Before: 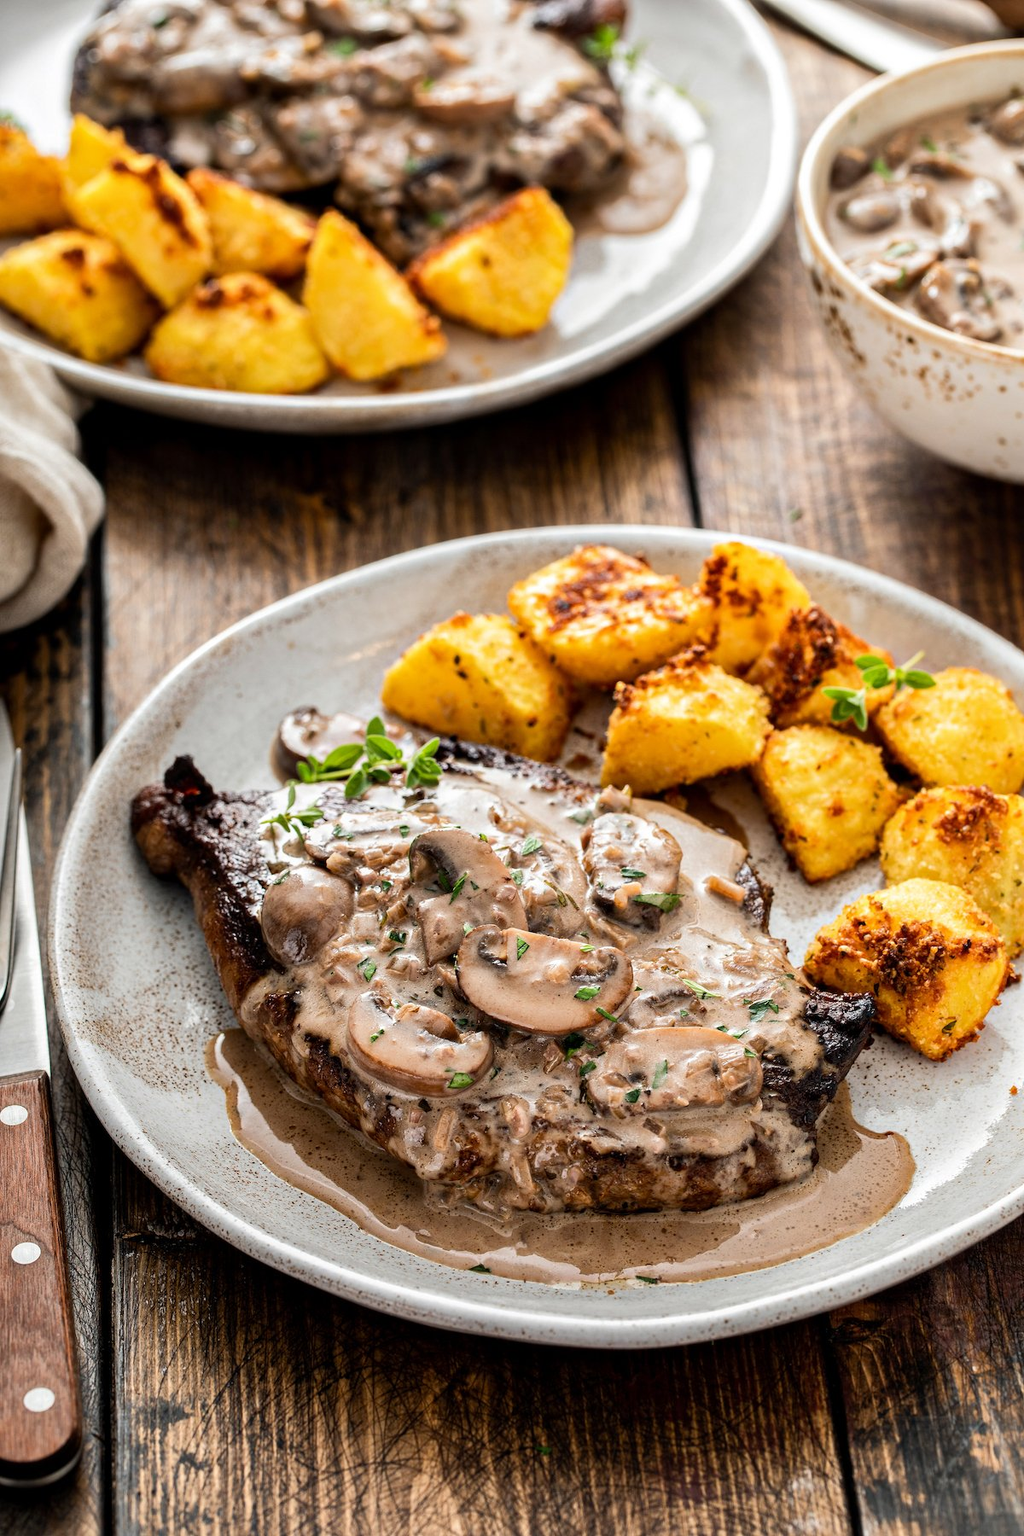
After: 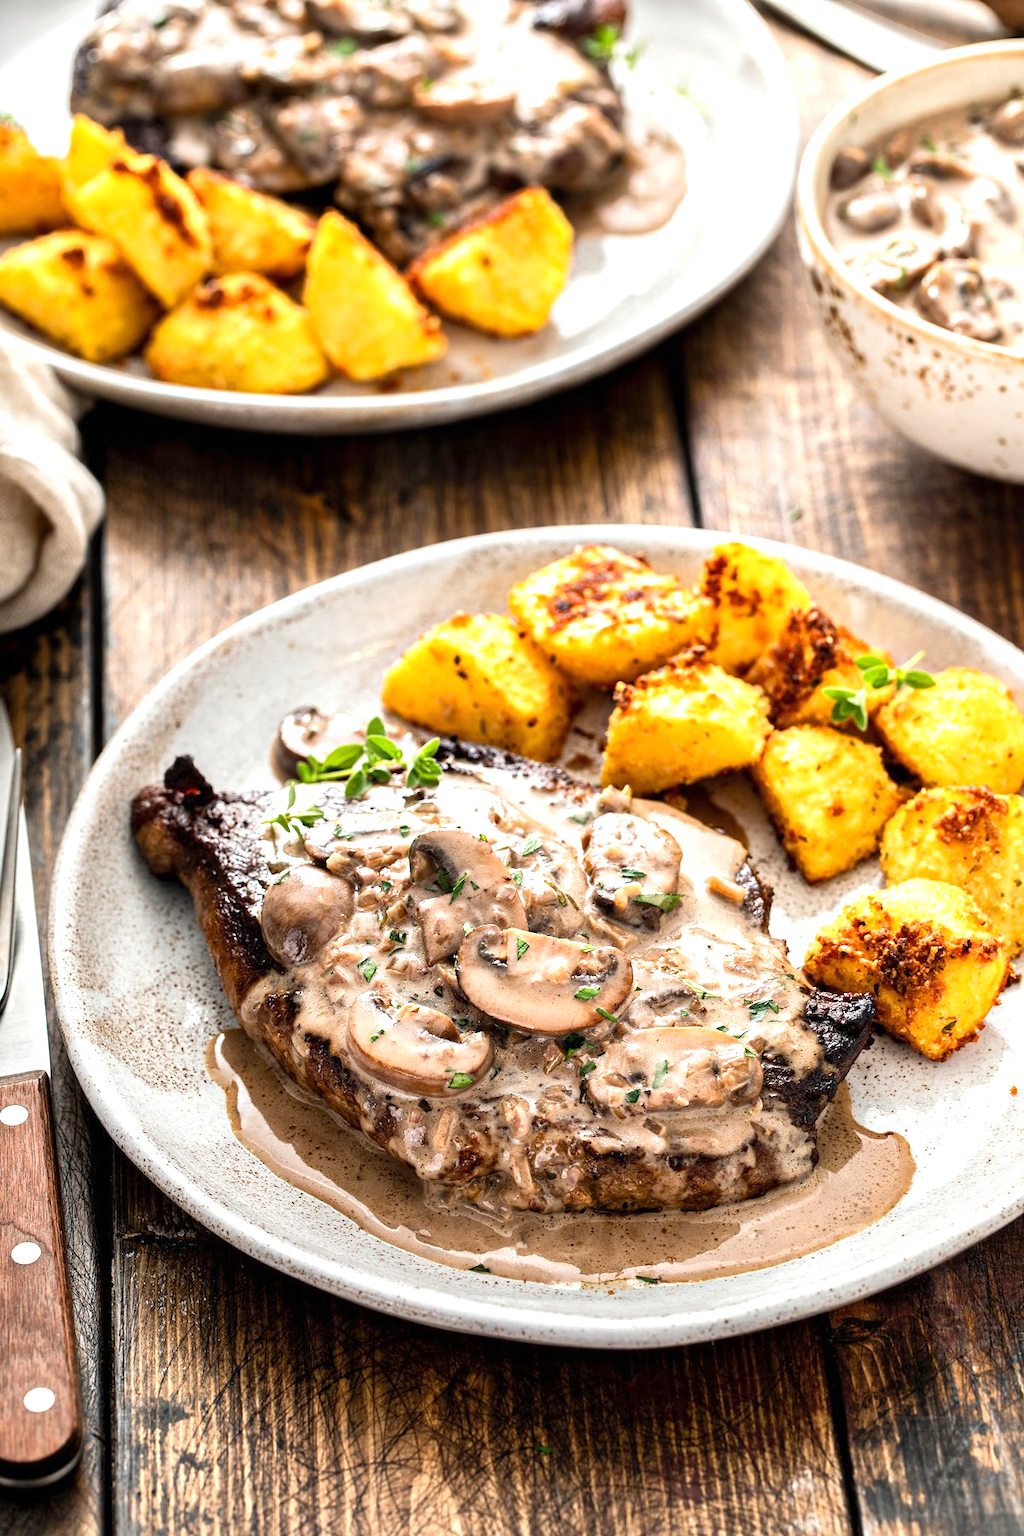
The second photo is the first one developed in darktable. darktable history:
tone equalizer: -7 EV 0.18 EV, -6 EV 0.12 EV, -5 EV 0.08 EV, -4 EV 0.04 EV, -2 EV -0.02 EV, -1 EV -0.04 EV, +0 EV -0.06 EV, luminance estimator HSV value / RGB max
exposure: black level correction 0, exposure 0.68 EV, compensate exposure bias true, compensate highlight preservation false
